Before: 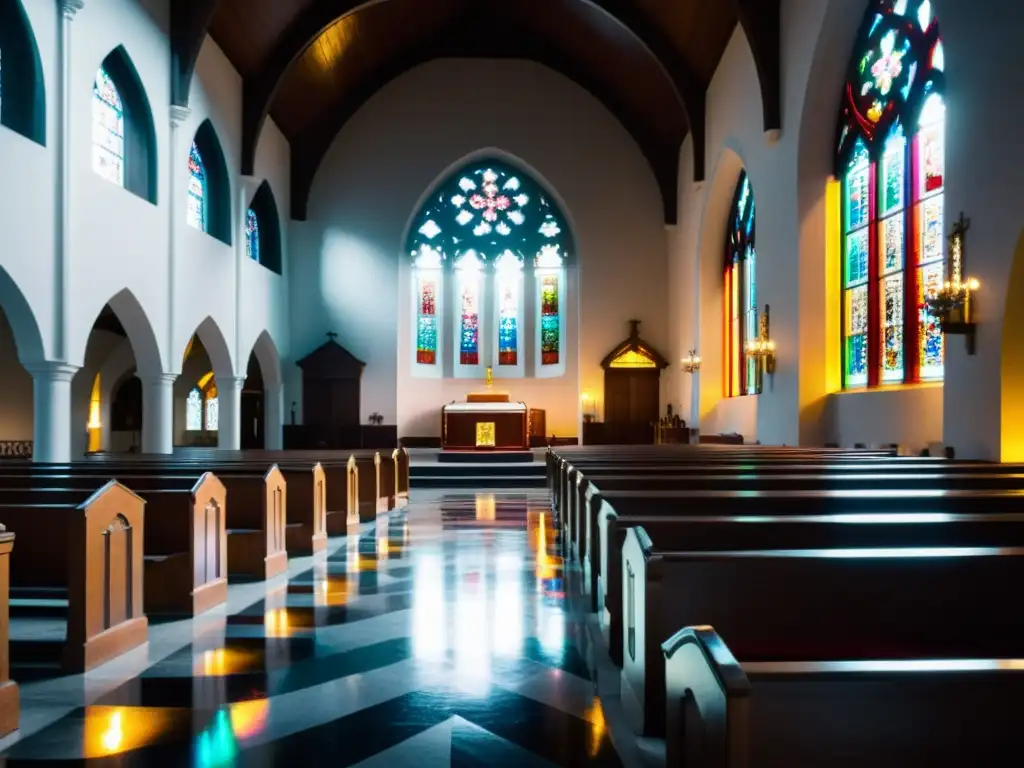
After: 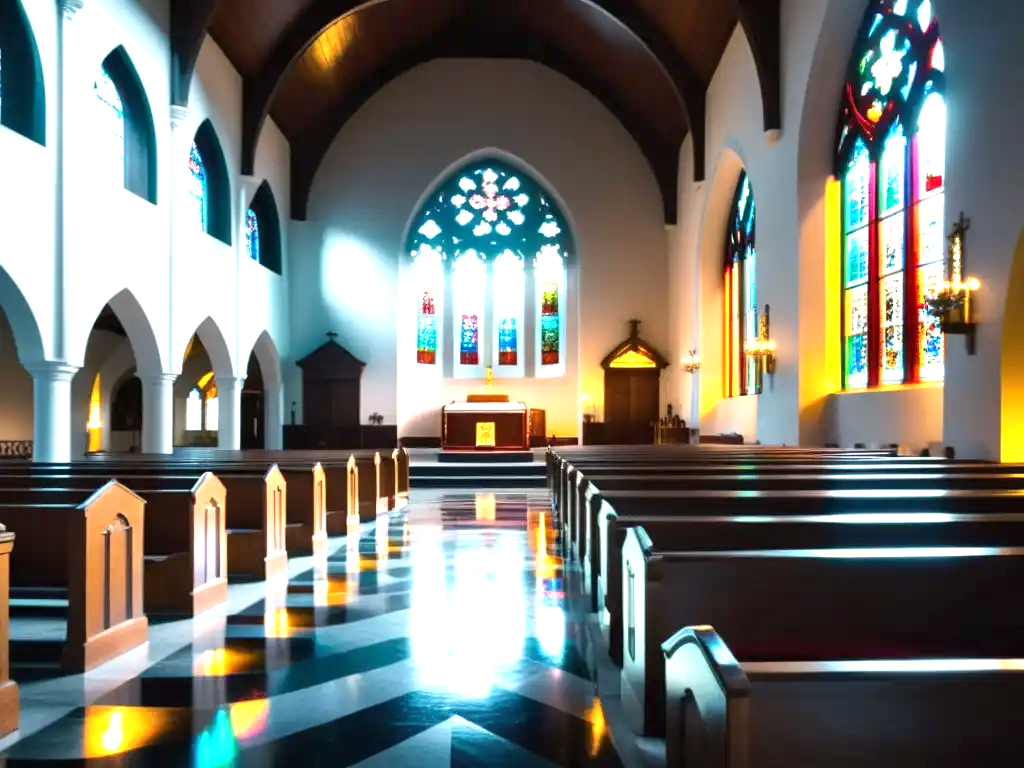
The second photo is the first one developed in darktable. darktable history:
shadows and highlights: shadows 37.27, highlights -28.18, soften with gaussian
exposure: black level correction 0, exposure 1 EV, compensate exposure bias true, compensate highlight preservation false
